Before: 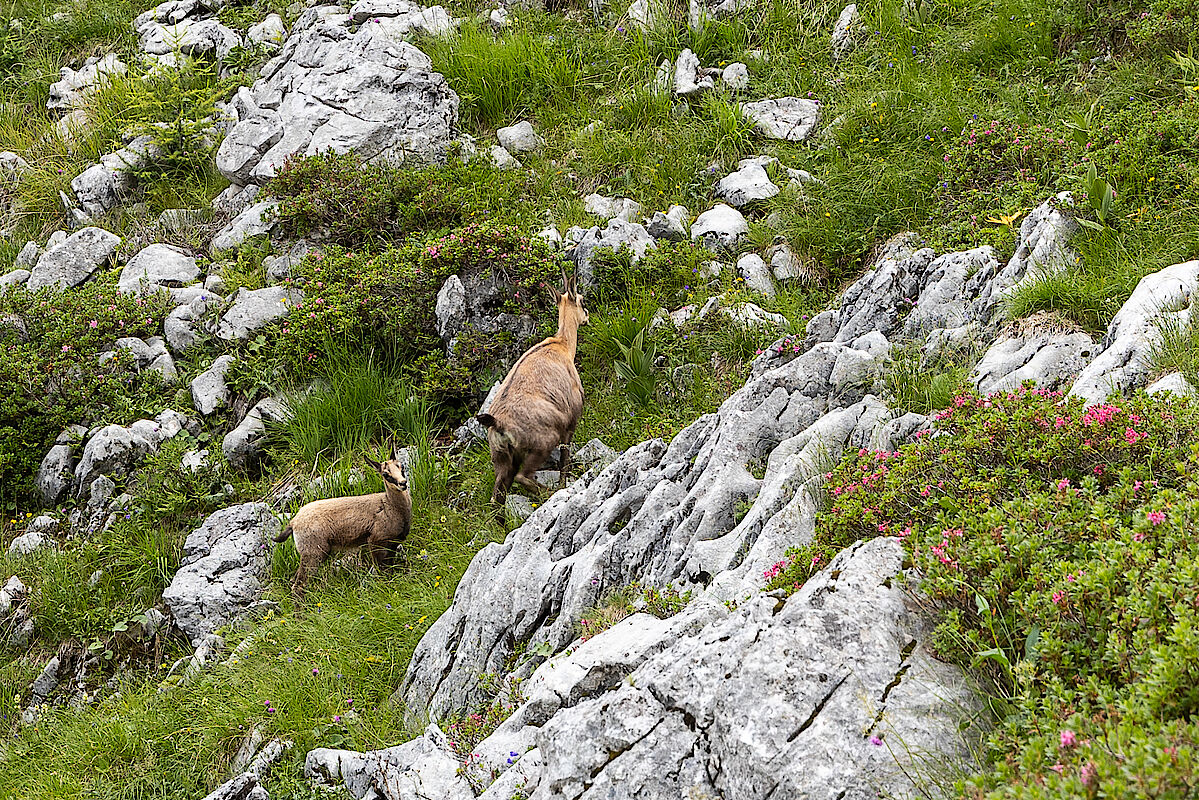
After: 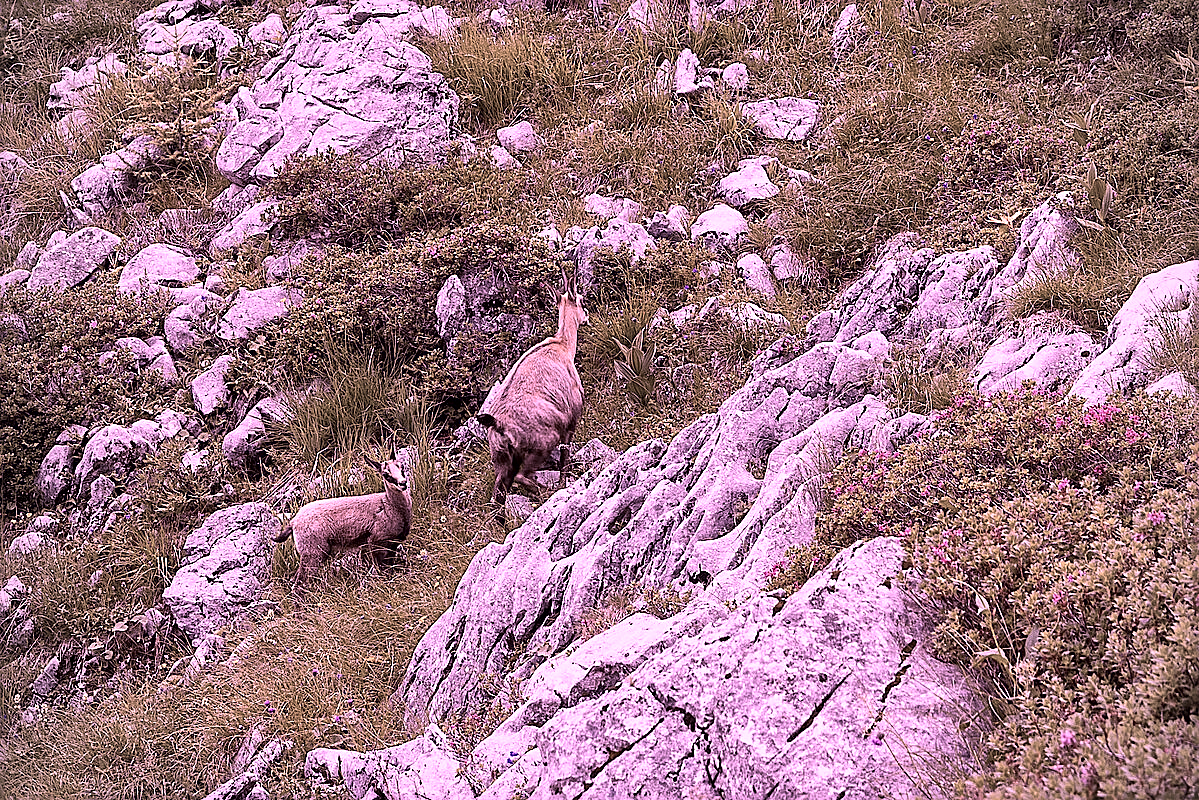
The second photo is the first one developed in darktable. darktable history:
haze removal: strength 0.121, distance 0.253
sharpen: on, module defaults
vignetting: fall-off radius 60.86%
color calibration: illuminant custom, x 0.261, y 0.519, temperature 7011.11 K
local contrast: mode bilateral grid, contrast 51, coarseness 51, detail 150%, midtone range 0.2
color correction: highlights b* 0.035, saturation 0.589
